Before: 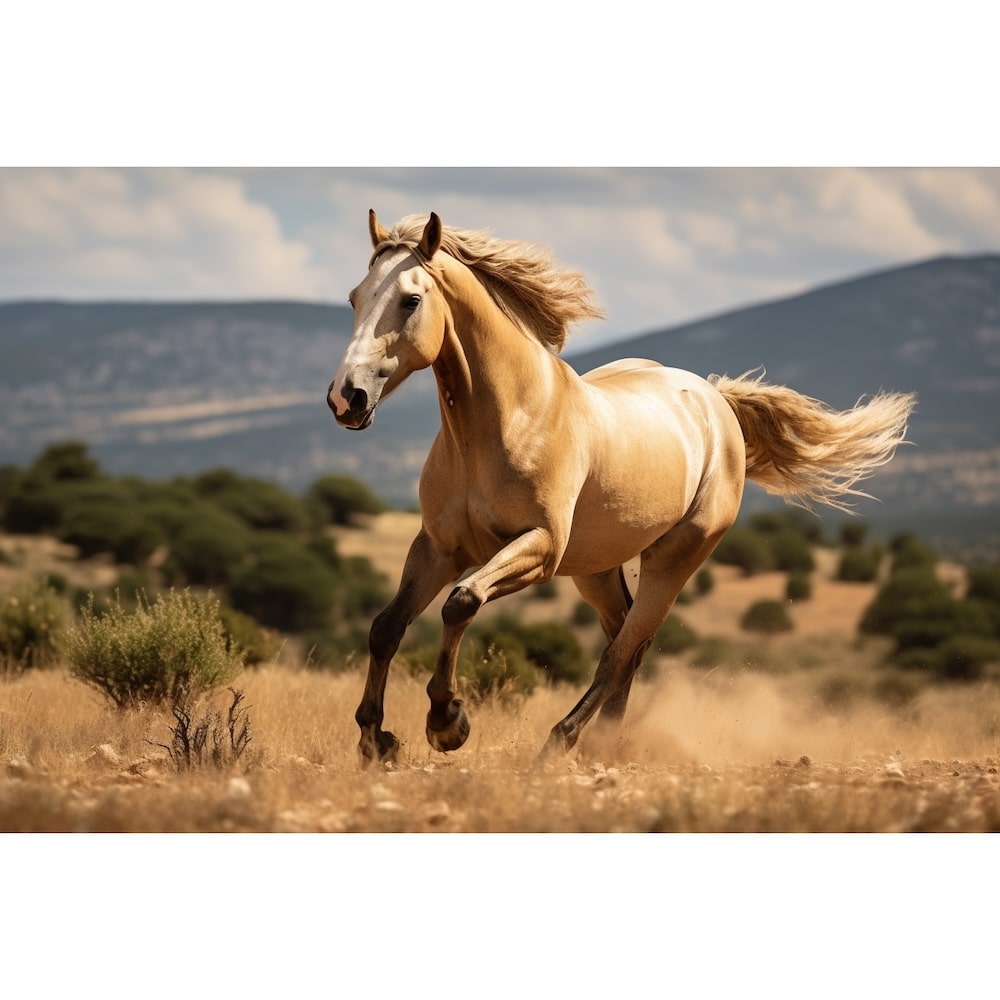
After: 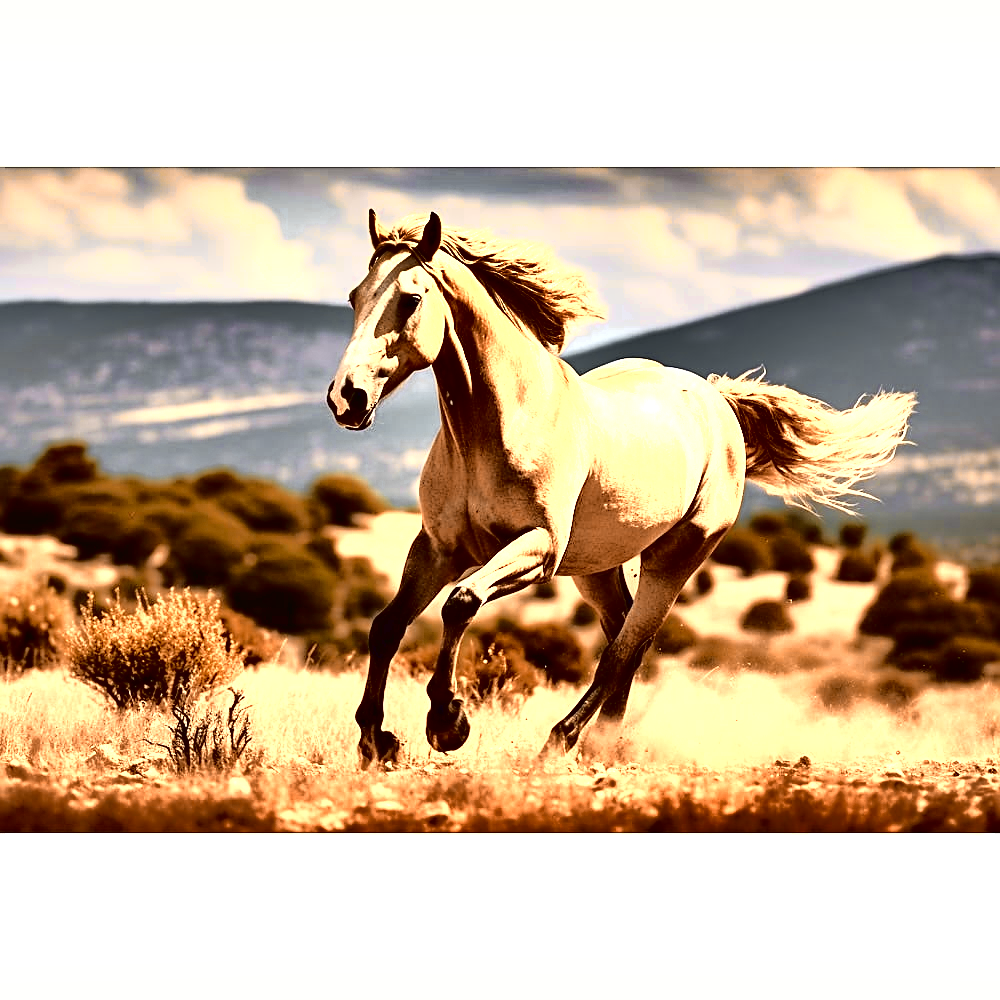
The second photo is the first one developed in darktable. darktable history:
tone curve: curves: ch0 [(0, 0.015) (0.091, 0.055) (0.184, 0.159) (0.304, 0.382) (0.492, 0.579) (0.628, 0.755) (0.832, 0.932) (0.984, 0.963)]; ch1 [(0, 0) (0.34, 0.235) (0.493, 0.5) (0.554, 0.56) (0.764, 0.815) (1, 1)]; ch2 [(0, 0) (0.44, 0.458) (0.476, 0.477) (0.542, 0.586) (0.674, 0.724) (1, 1)], color space Lab, independent channels, preserve colors none
exposure: black level correction 0, exposure 0.392 EV, compensate exposure bias true, compensate highlight preservation false
color zones: curves: ch0 [(0.009, 0.528) (0.136, 0.6) (0.255, 0.586) (0.39, 0.528) (0.522, 0.584) (0.686, 0.736) (0.849, 0.561)]; ch1 [(0.045, 0.781) (0.14, 0.416) (0.257, 0.695) (0.442, 0.032) (0.738, 0.338) (0.818, 0.632) (0.891, 0.741) (1, 0.704)]; ch2 [(0, 0.667) (0.141, 0.52) (0.26, 0.37) (0.474, 0.432) (0.743, 0.286)]
sharpen: on, module defaults
contrast equalizer: y [[0.6 ×6], [0.55 ×6], [0 ×6], [0 ×6], [0 ×6]]
shadows and highlights: radius 108.47, shadows 45.93, highlights -67.59, low approximation 0.01, soften with gaussian
